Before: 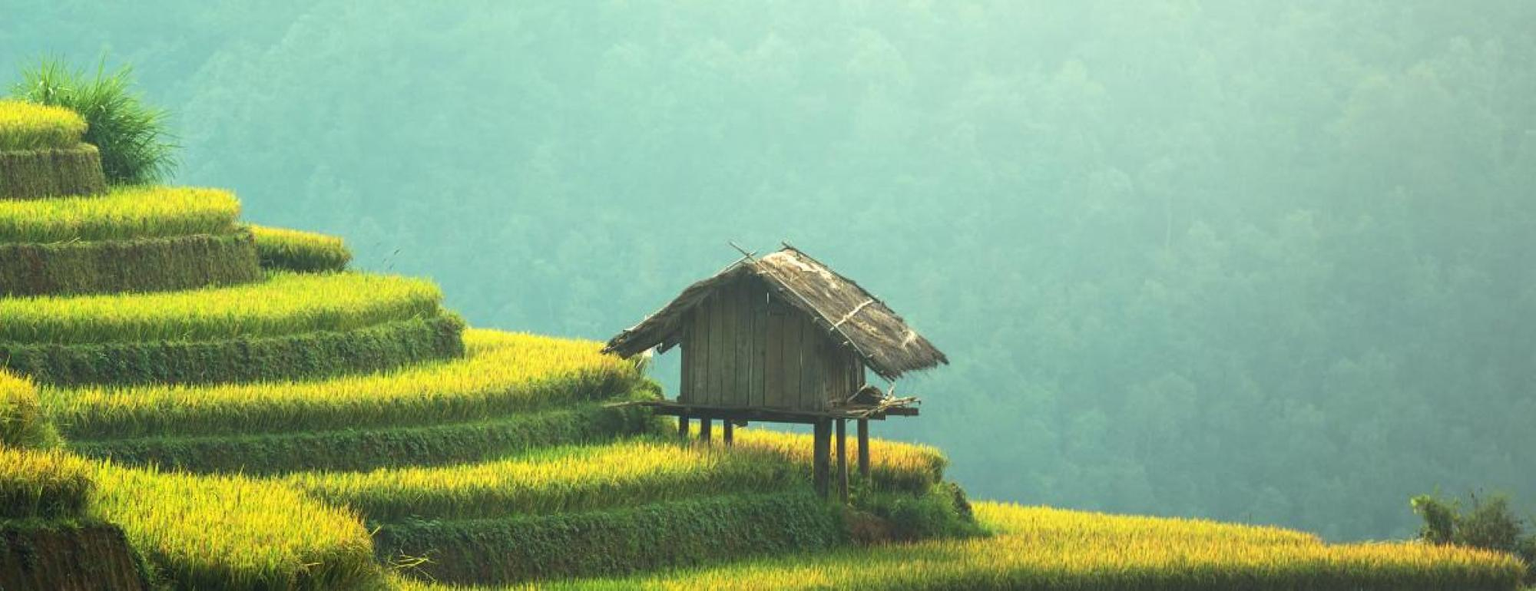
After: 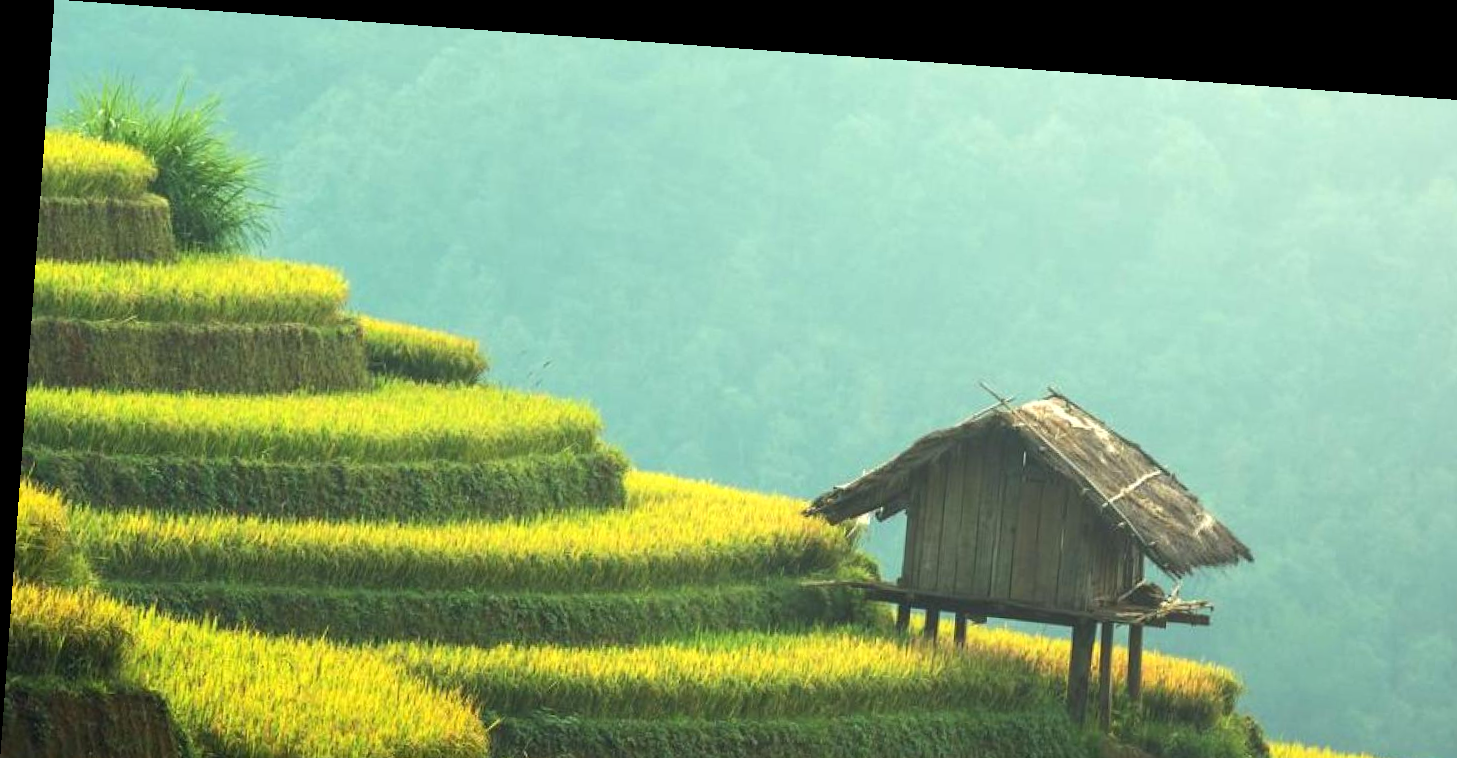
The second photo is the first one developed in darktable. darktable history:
rotate and perspective: rotation 4.1°, automatic cropping off
crop: right 28.885%, bottom 16.626%
exposure: exposure 0.127 EV, compensate highlight preservation false
